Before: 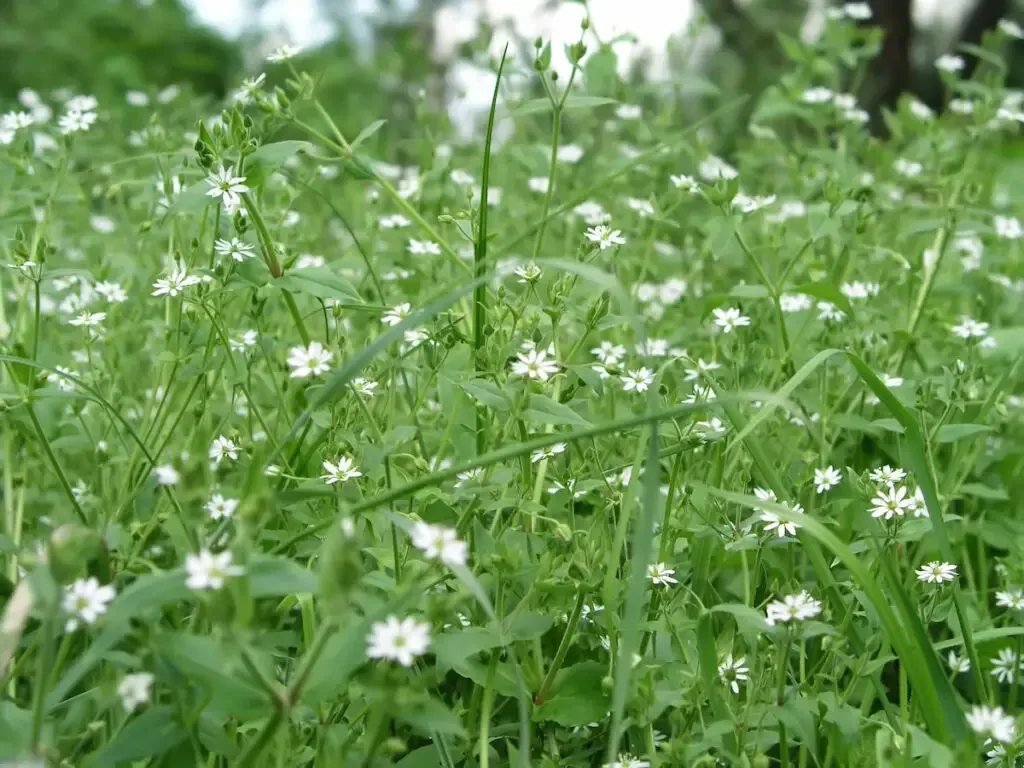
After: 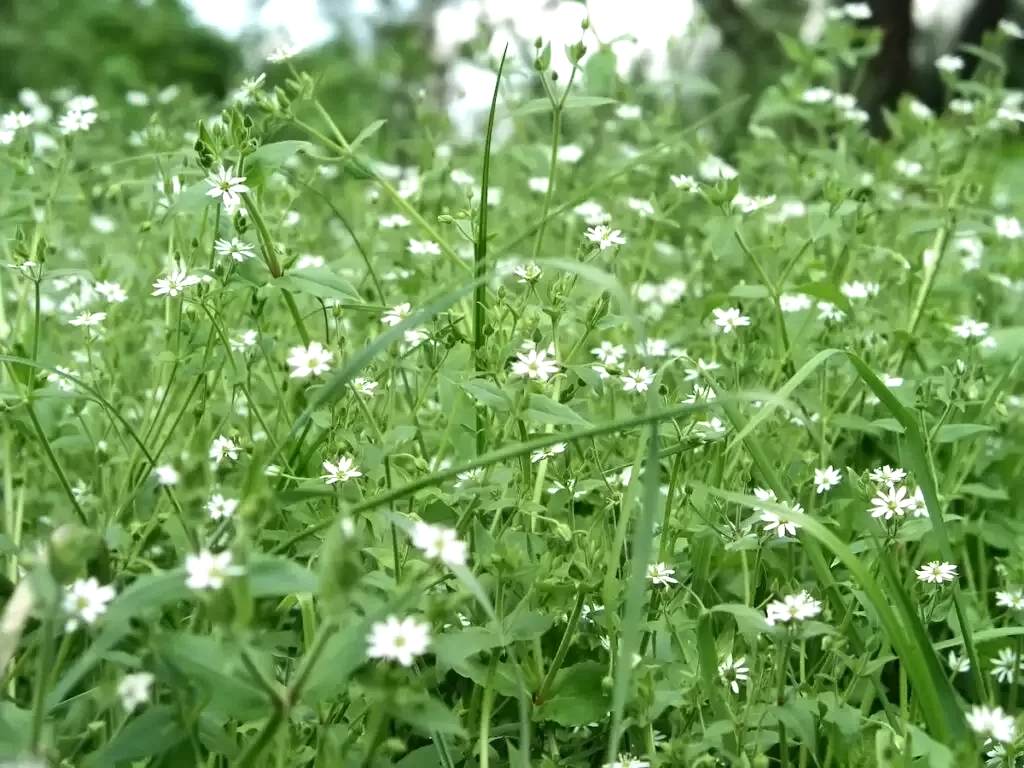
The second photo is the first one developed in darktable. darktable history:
tone equalizer: -8 EV -0.417 EV, -7 EV -0.389 EV, -6 EV -0.333 EV, -5 EV -0.222 EV, -3 EV 0.222 EV, -2 EV 0.333 EV, -1 EV 0.389 EV, +0 EV 0.417 EV, edges refinement/feathering 500, mask exposure compensation -1.57 EV, preserve details no
contrast equalizer: y [[0.5 ×6], [0.5 ×6], [0.5 ×6], [0 ×6], [0, 0.039, 0.251, 0.29, 0.293, 0.292]]
